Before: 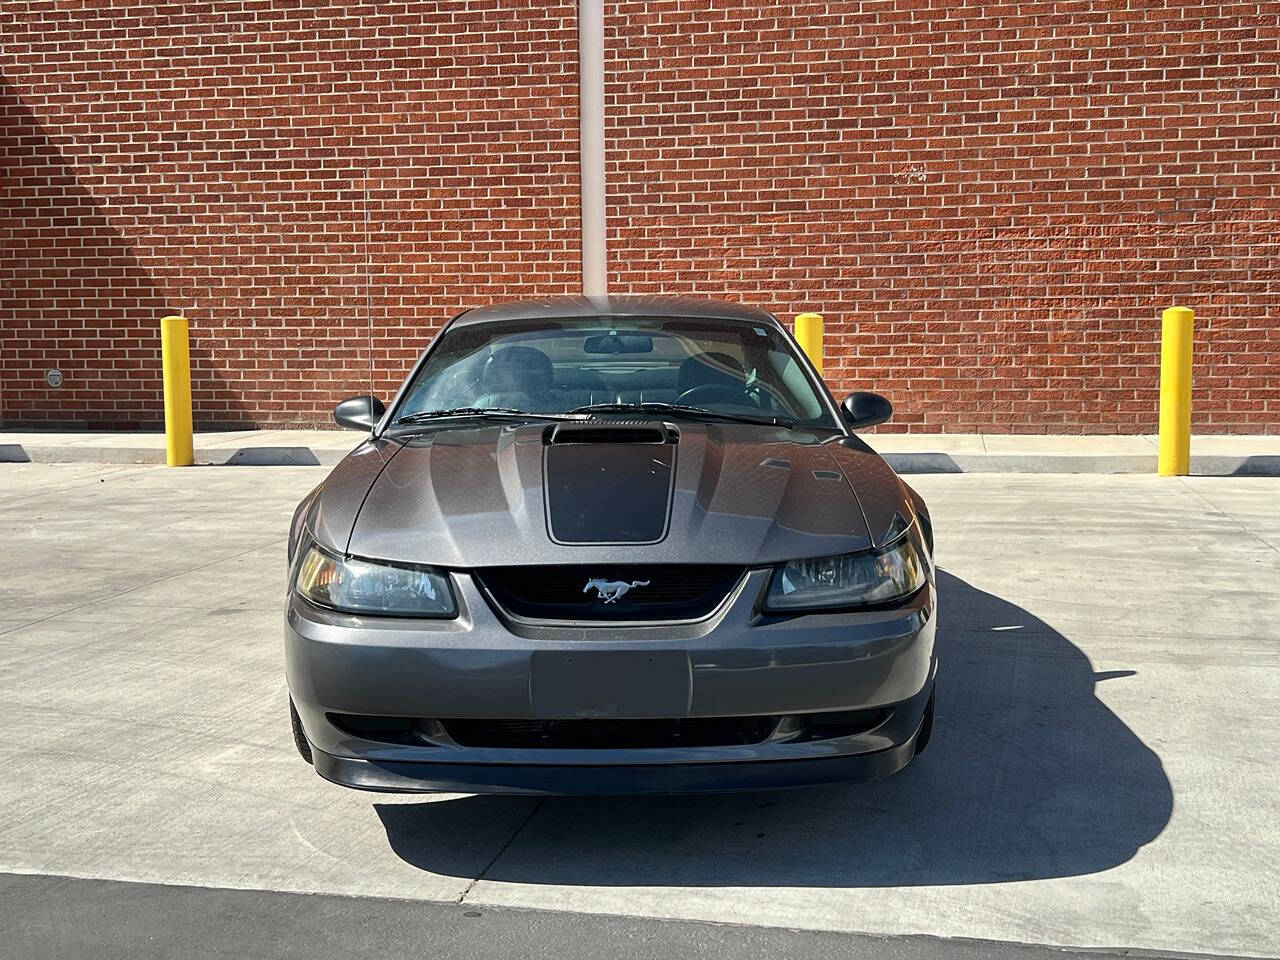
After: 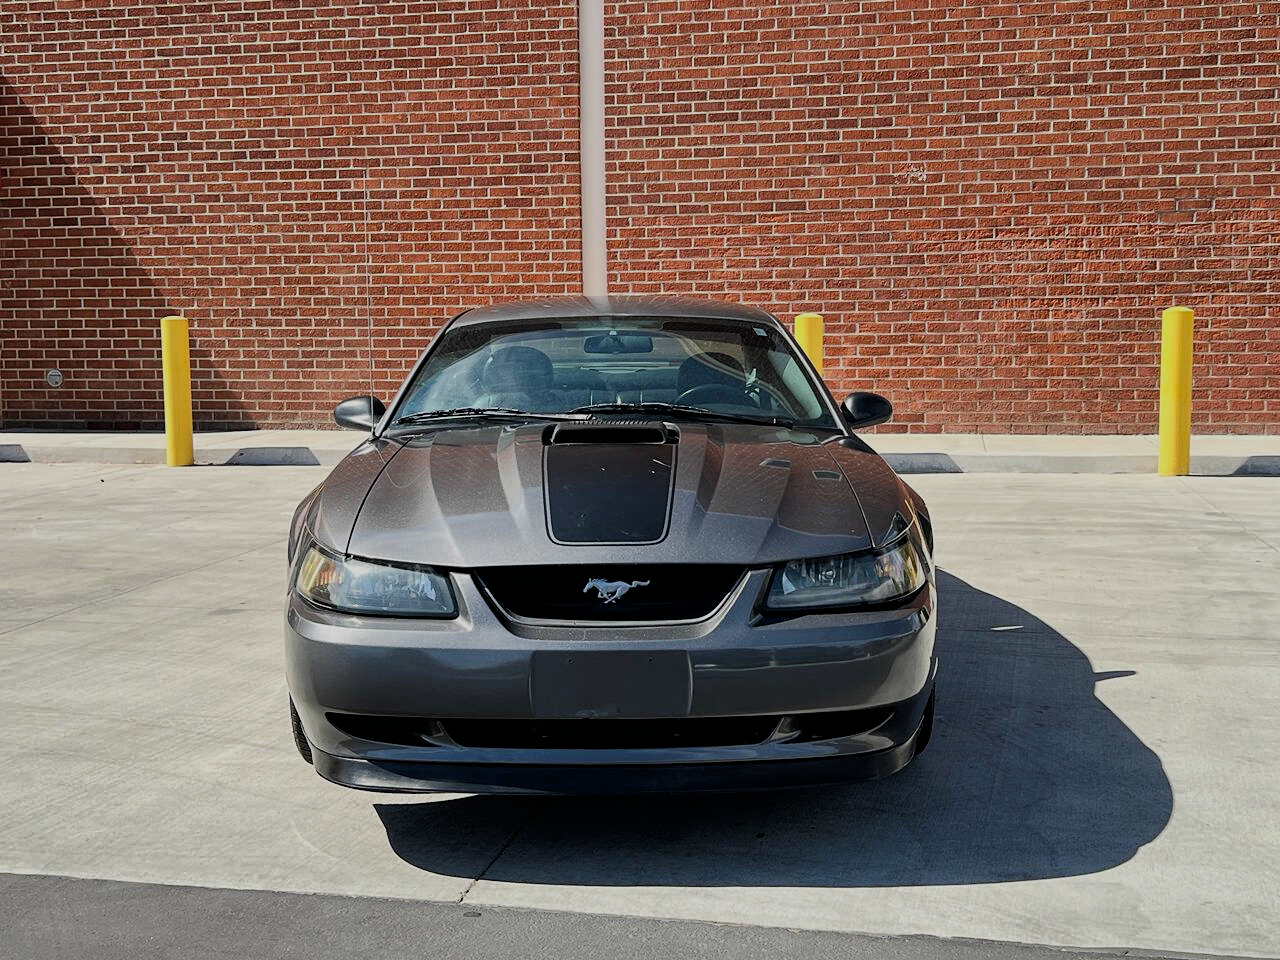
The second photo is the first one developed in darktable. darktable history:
filmic rgb: black relative exposure -6.72 EV, white relative exposure 4.56 EV, hardness 3.26
